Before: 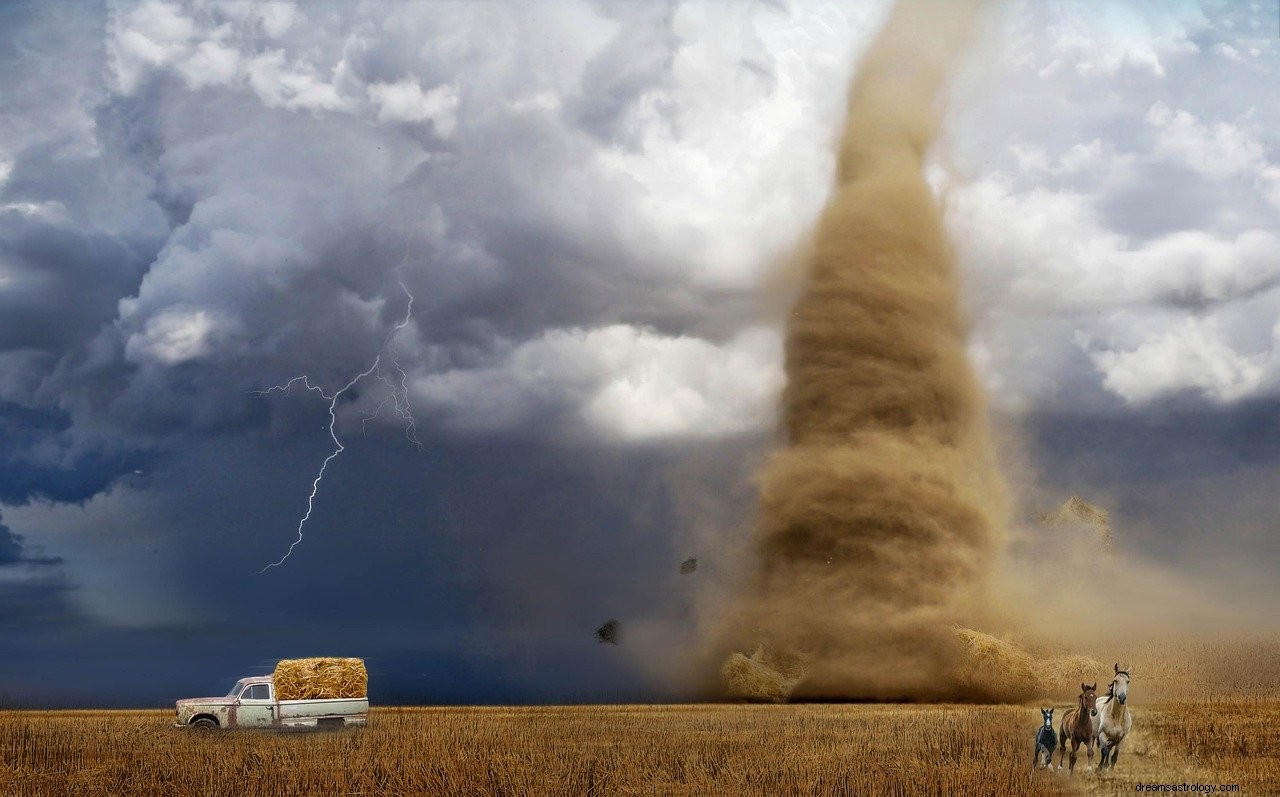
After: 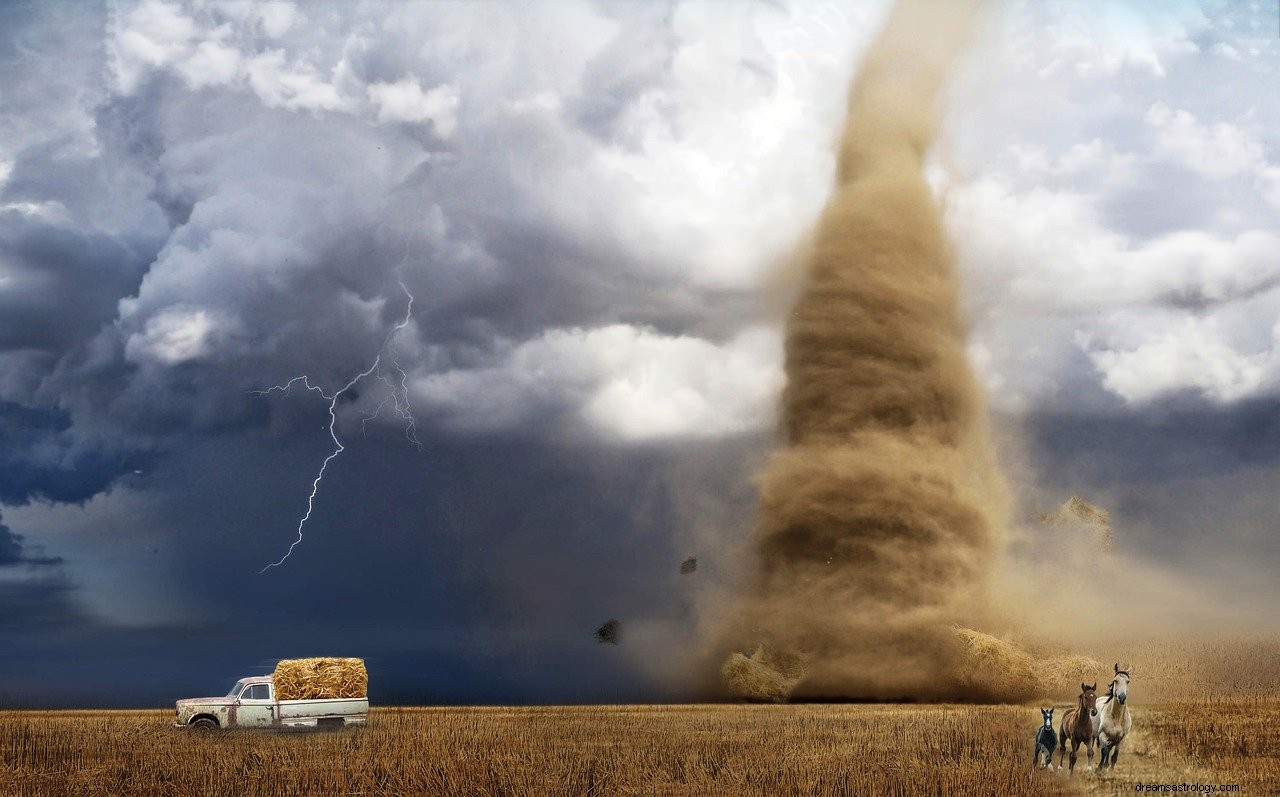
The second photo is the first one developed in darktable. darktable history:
exposure: black level correction -0.009, exposure 0.071 EV, compensate highlight preservation false
tone curve: curves: ch0 [(0, 0) (0.118, 0.034) (0.182, 0.124) (0.265, 0.214) (0.504, 0.508) (0.783, 0.825) (1, 1)], color space Lab, independent channels, preserve colors none
